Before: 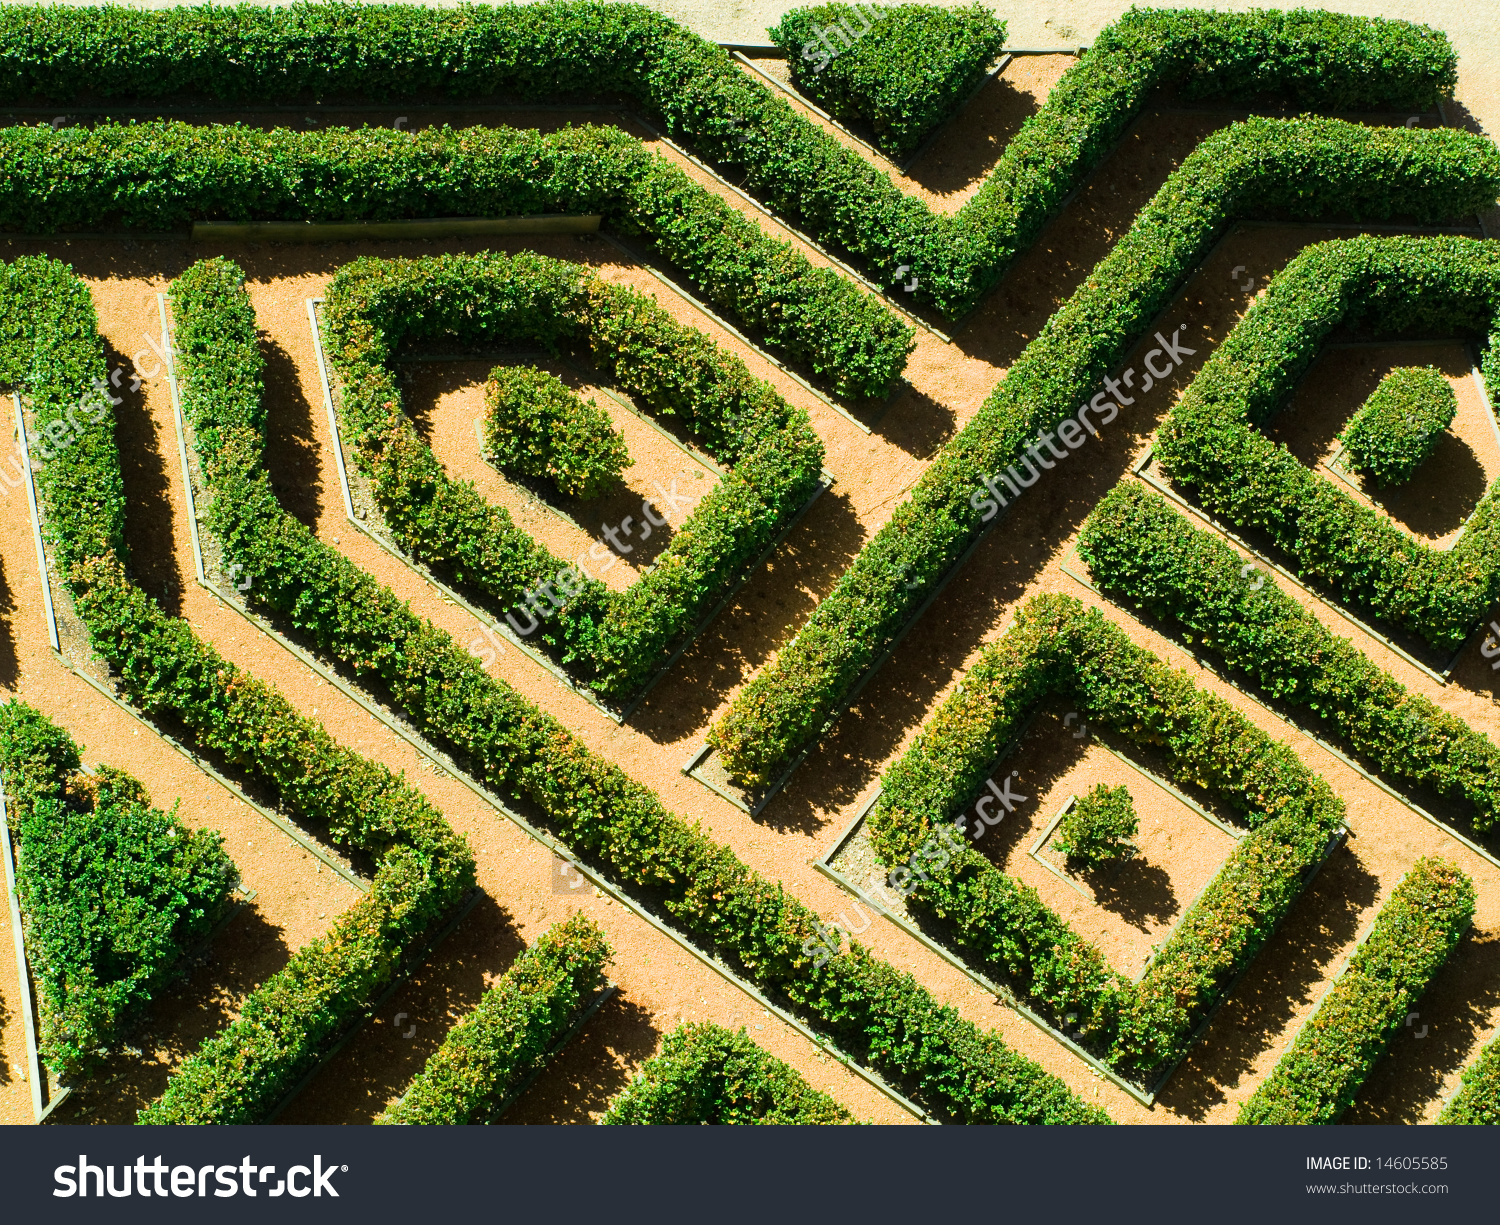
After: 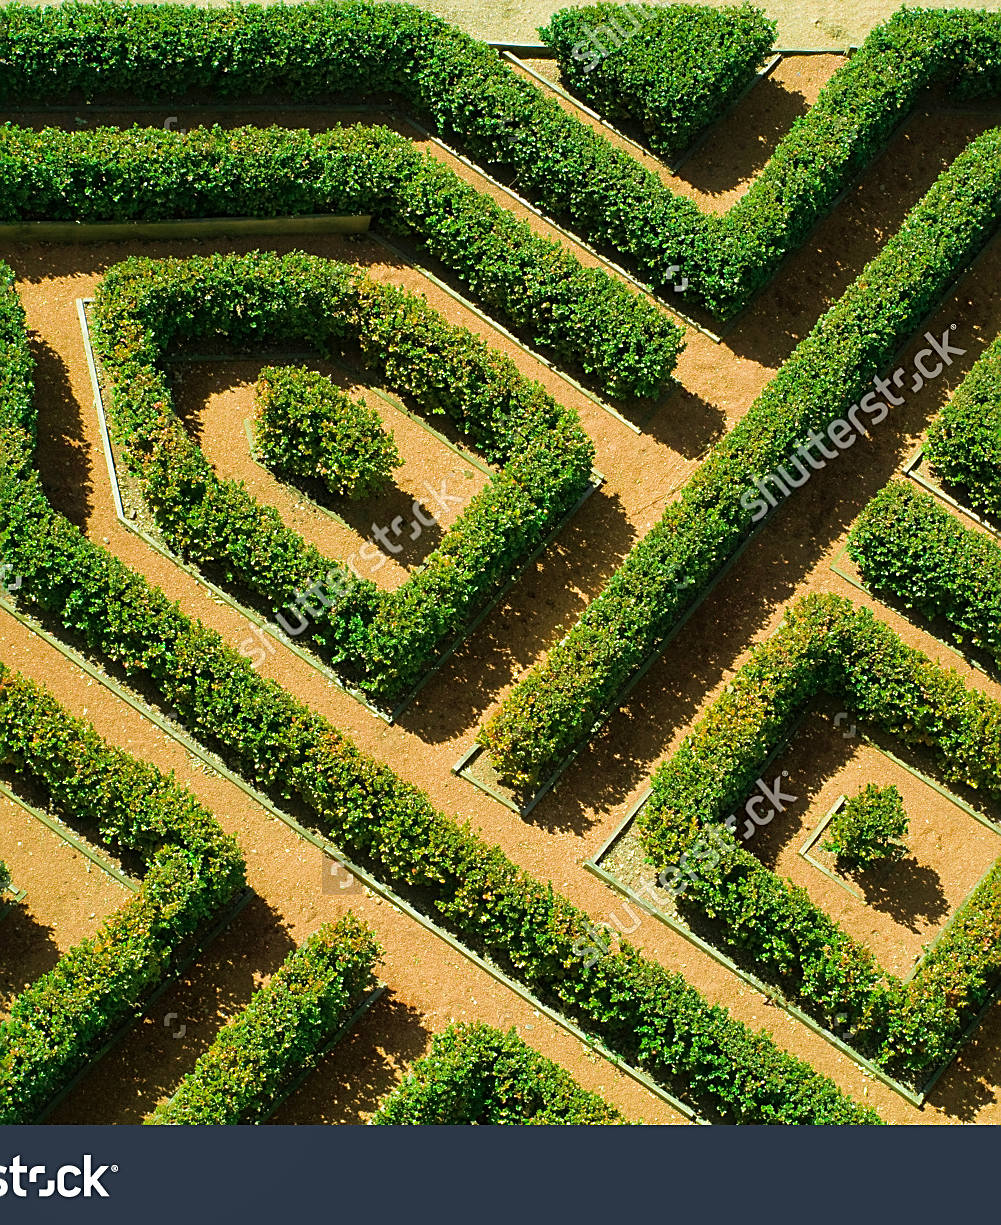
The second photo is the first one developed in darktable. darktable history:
velvia: strength 44.75%
sharpen: on, module defaults
crop: left 15.379%, right 17.861%
shadows and highlights: shadows 39.44, highlights -60.04
